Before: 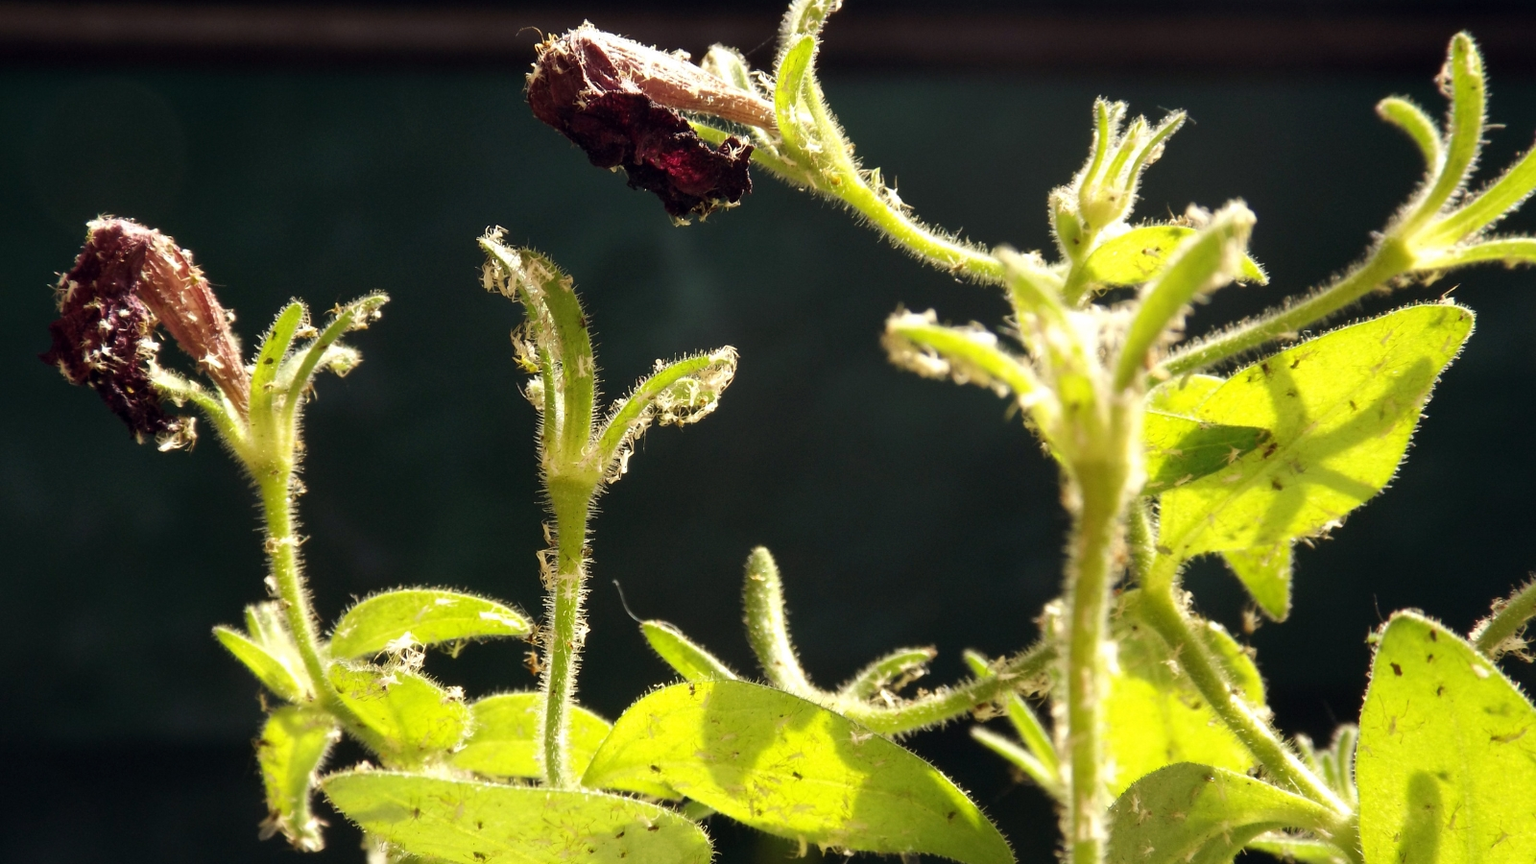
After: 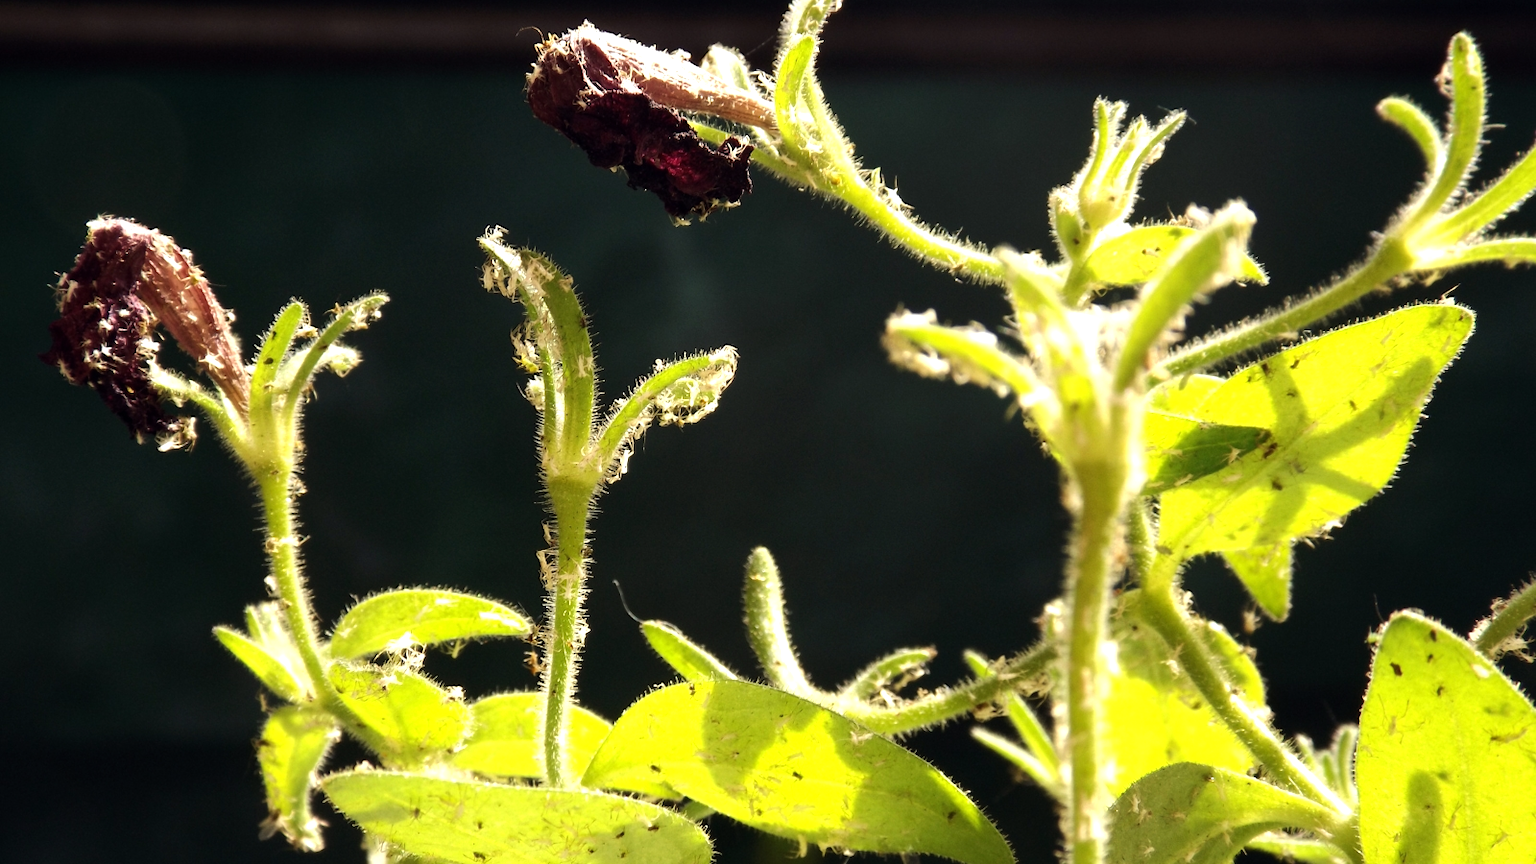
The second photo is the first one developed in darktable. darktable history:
tone equalizer: -8 EV -0.429 EV, -7 EV -0.428 EV, -6 EV -0.347 EV, -5 EV -0.231 EV, -3 EV 0.199 EV, -2 EV 0.32 EV, -1 EV 0.389 EV, +0 EV 0.429 EV, edges refinement/feathering 500, mask exposure compensation -1.57 EV, preserve details no
